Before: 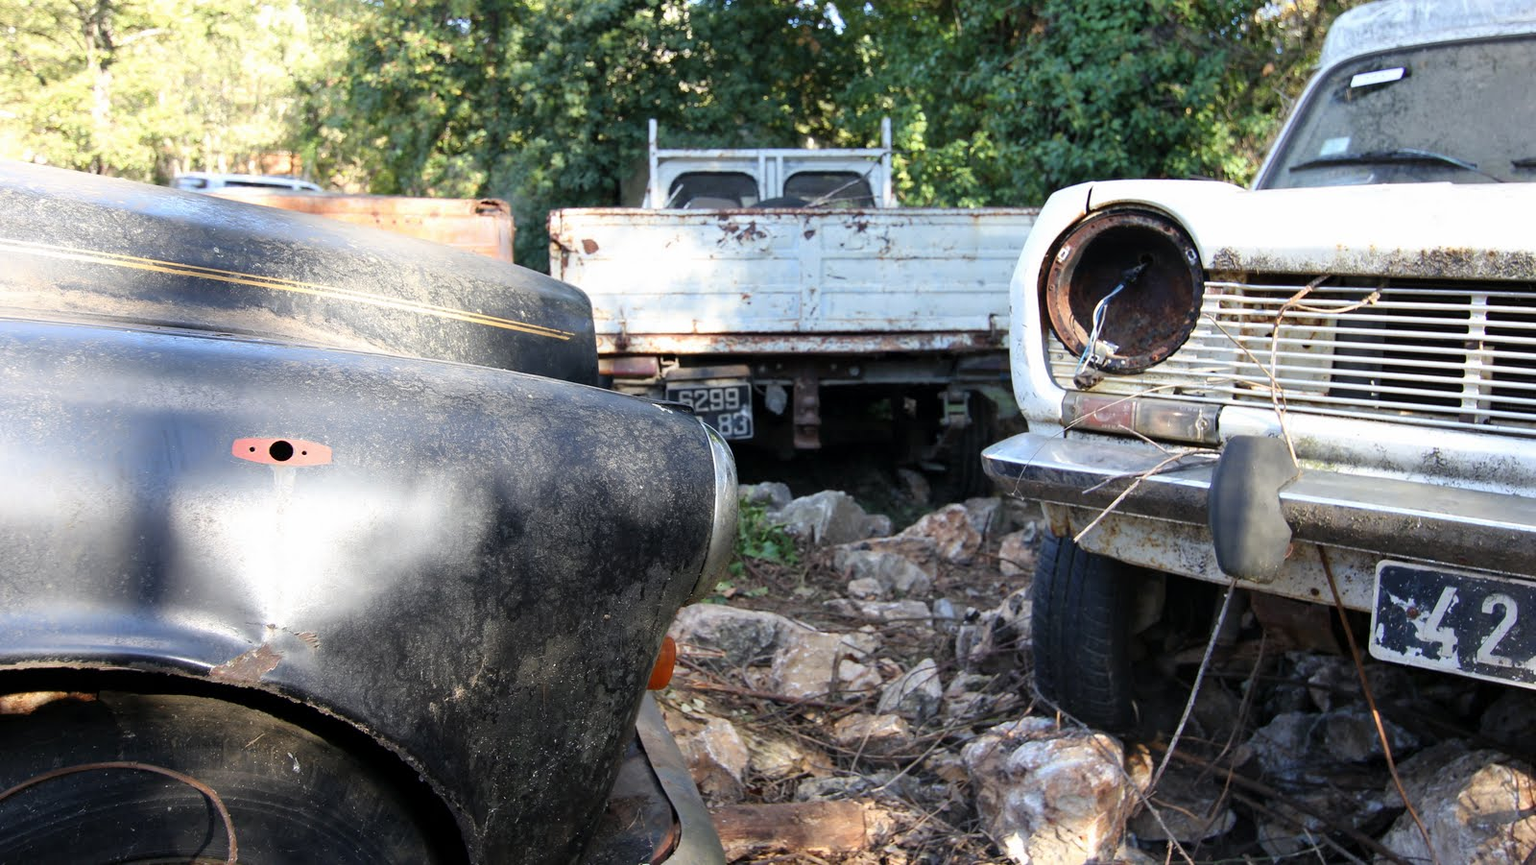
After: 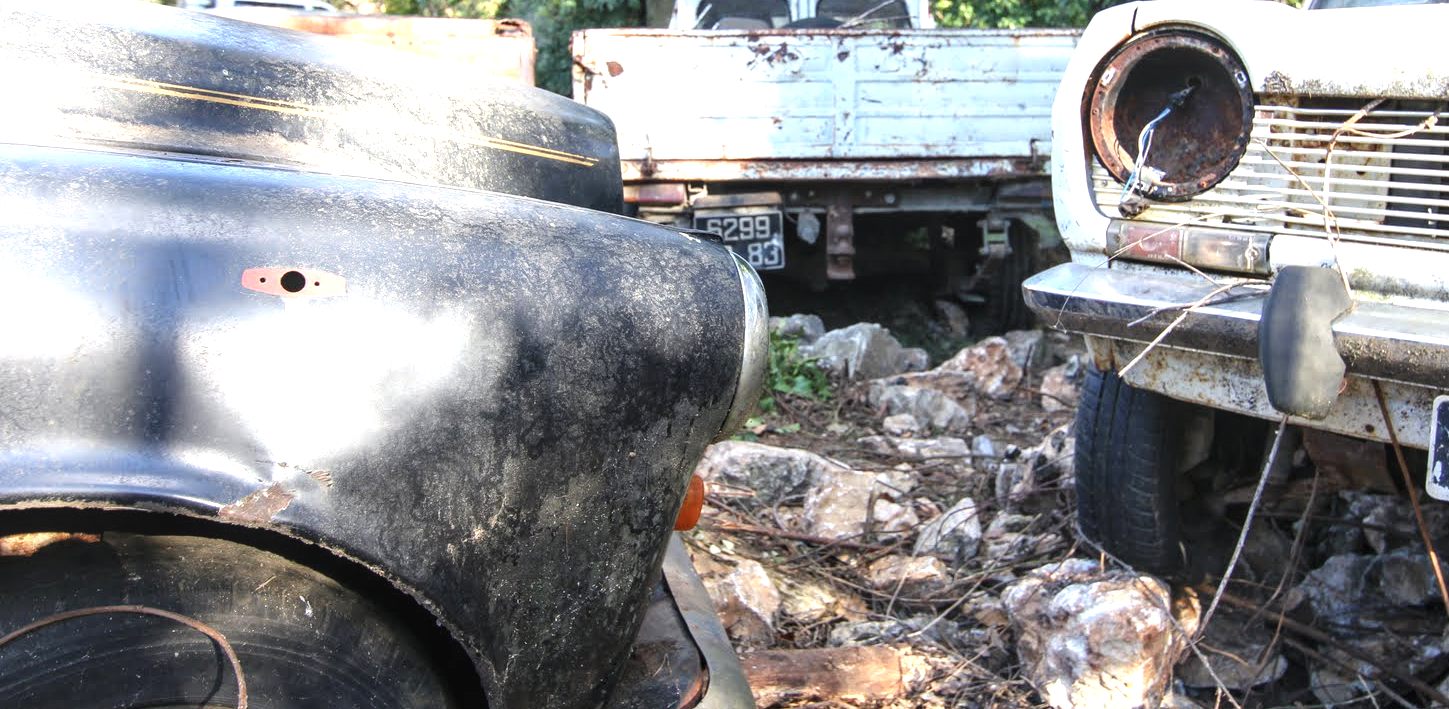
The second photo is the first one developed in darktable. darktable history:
crop: top 20.916%, right 9.437%, bottom 0.316%
exposure: black level correction -0.002, exposure 0.708 EV, compensate exposure bias true, compensate highlight preservation false
local contrast: on, module defaults
